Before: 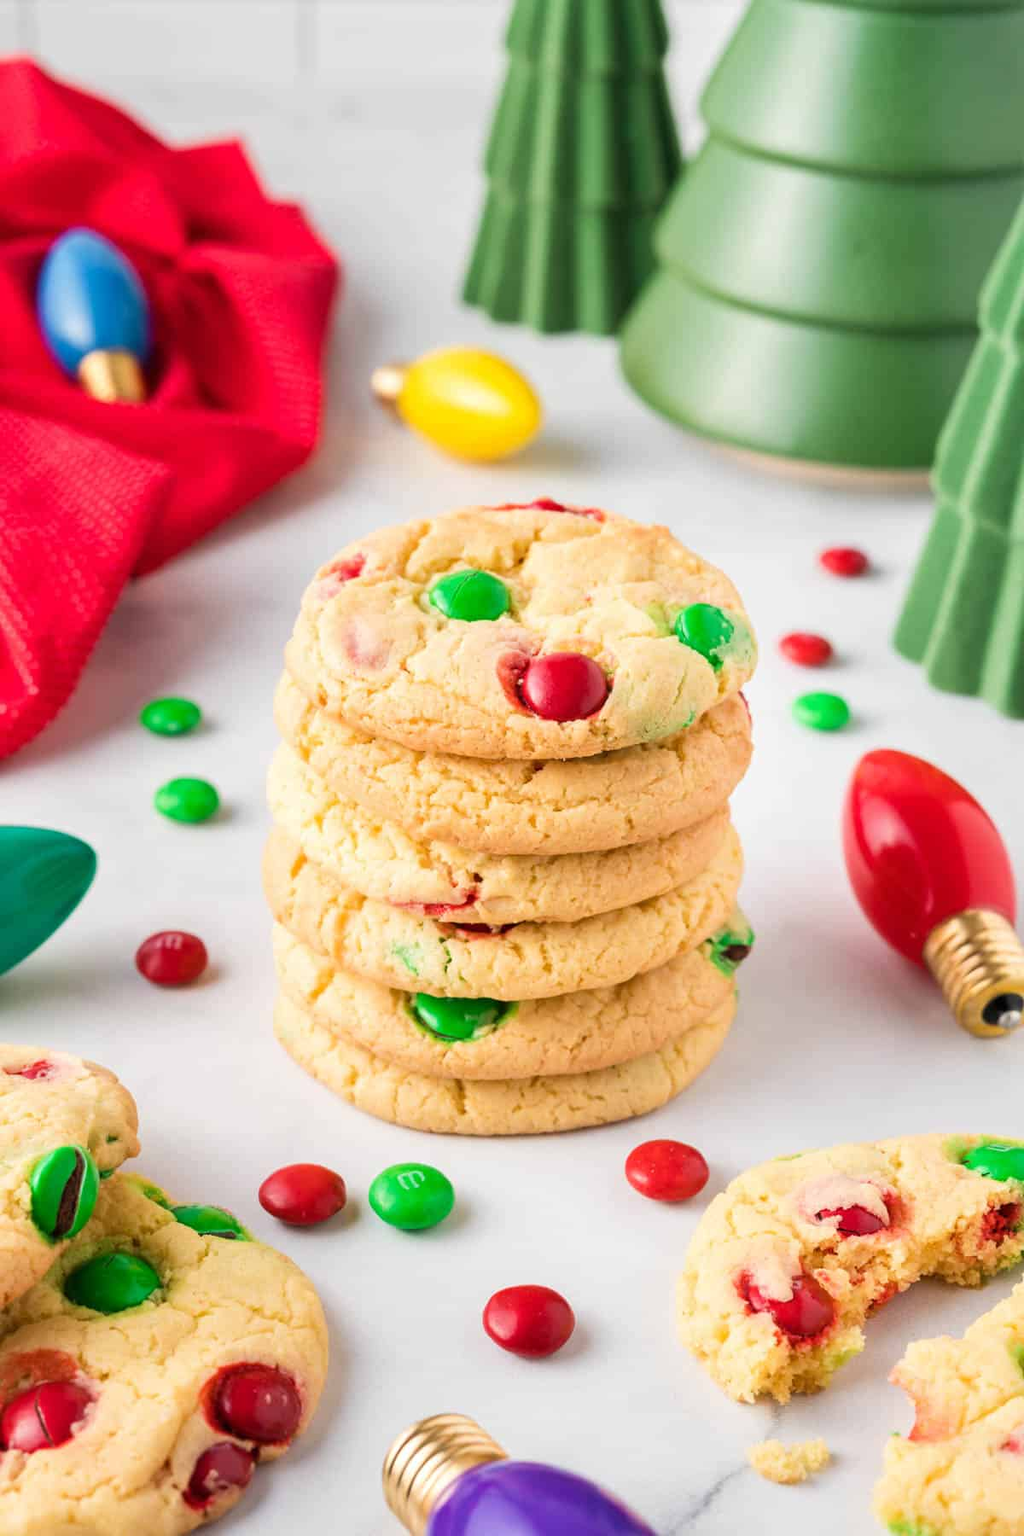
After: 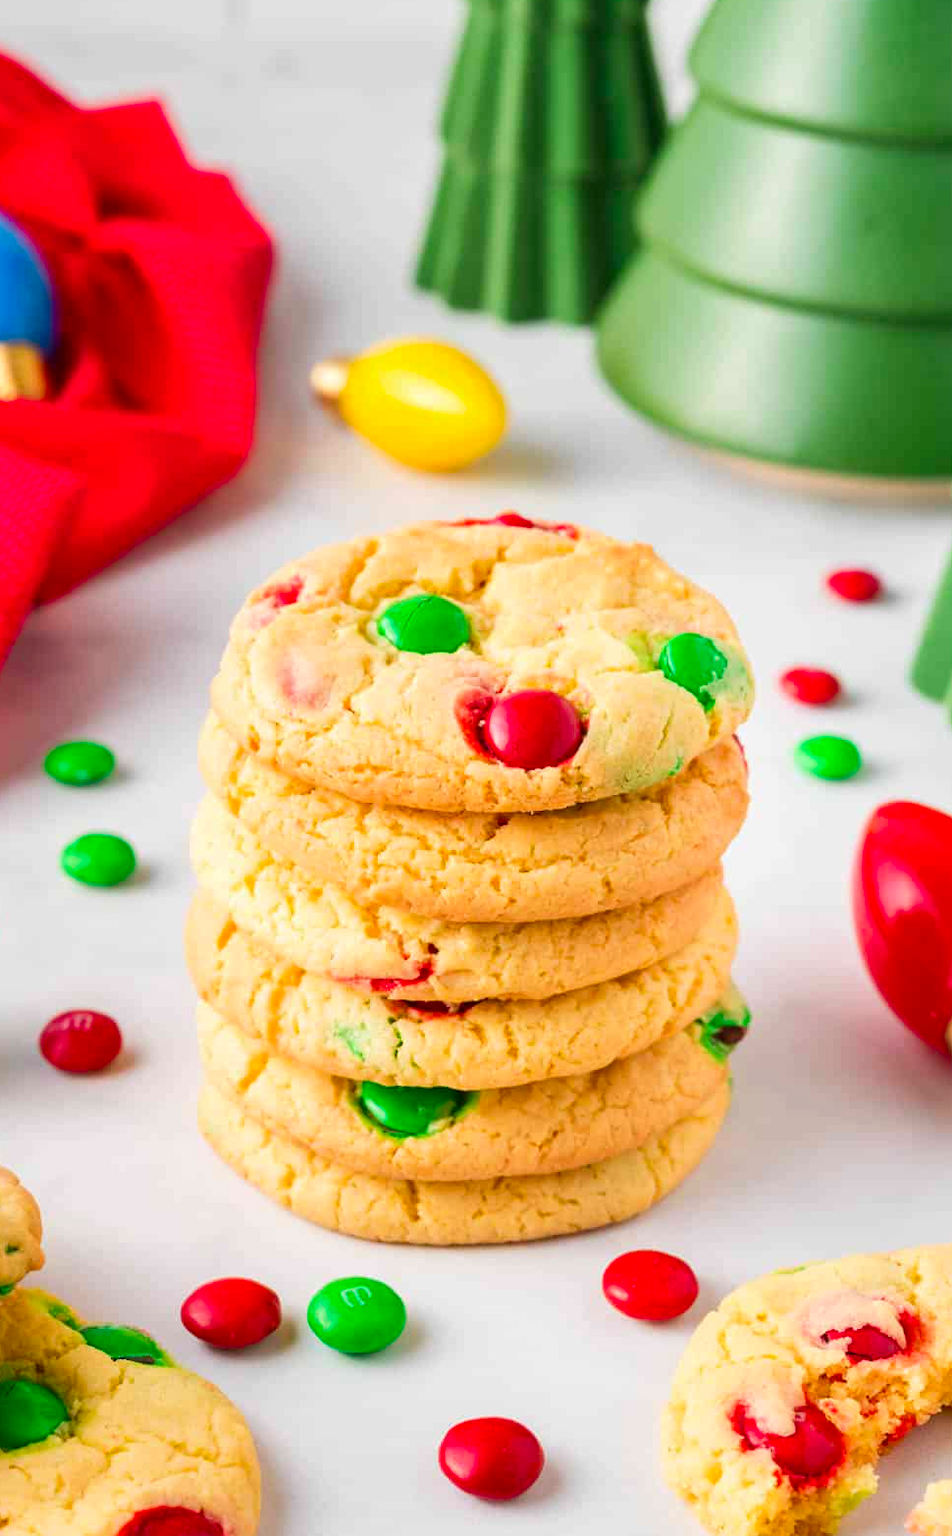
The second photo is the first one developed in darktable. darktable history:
contrast brightness saturation: brightness -0.02, saturation 0.35
crop: left 9.929%, top 3.475%, right 9.188%, bottom 9.529%
